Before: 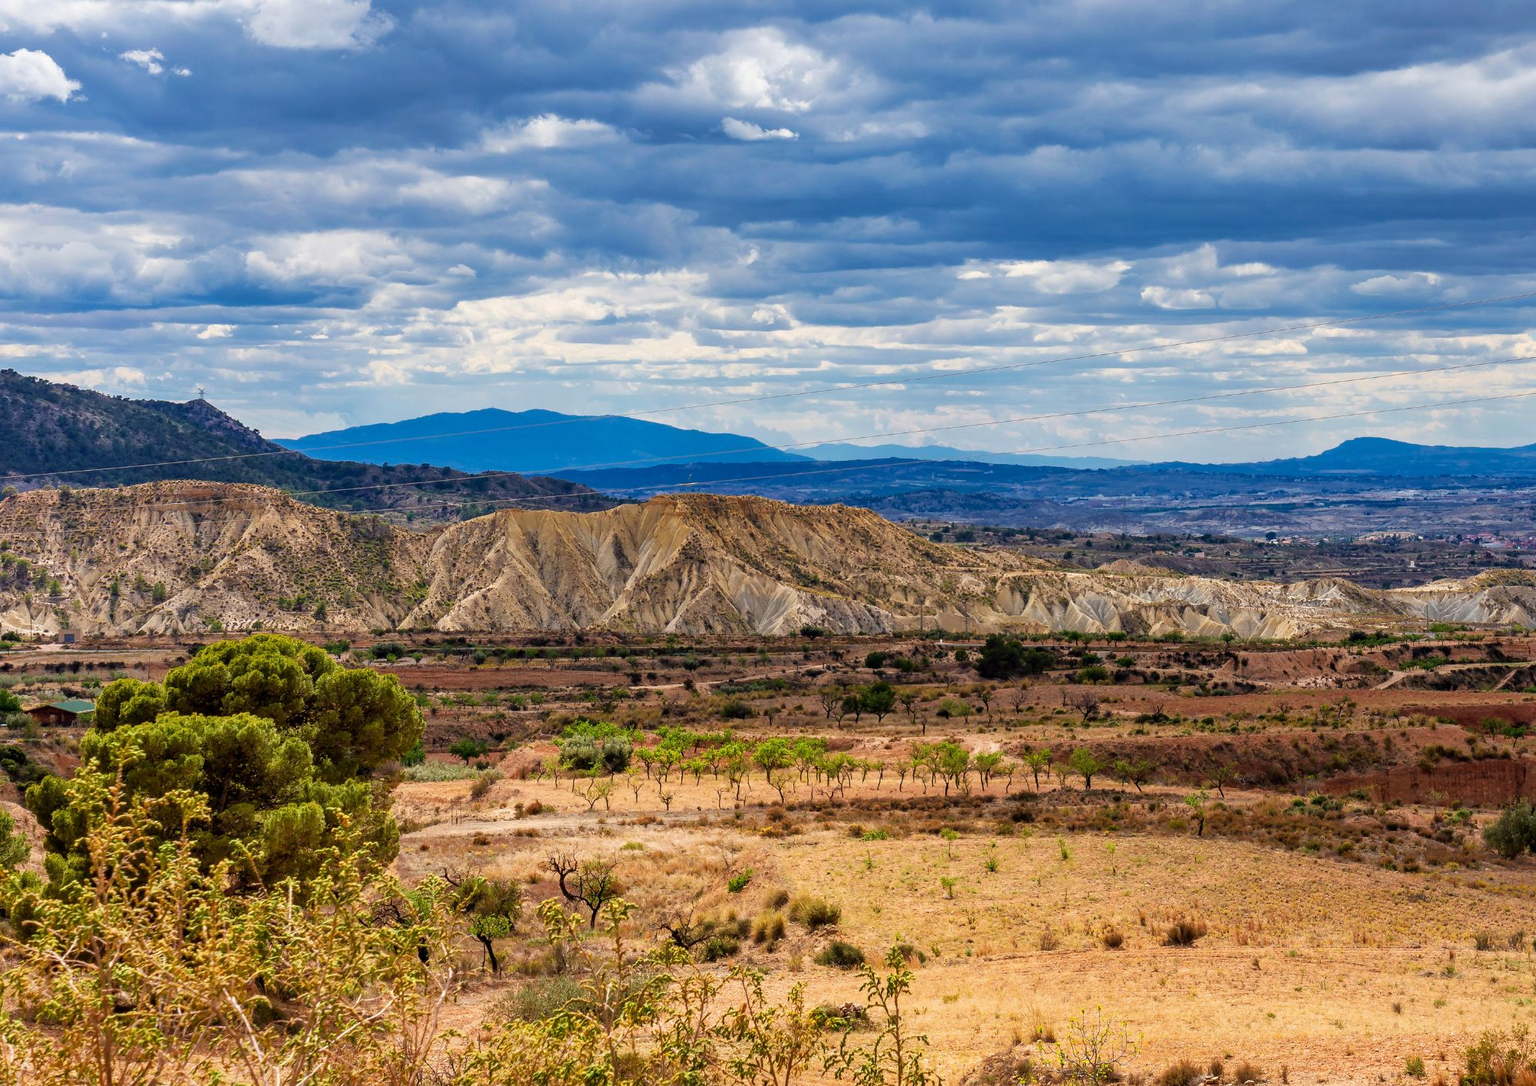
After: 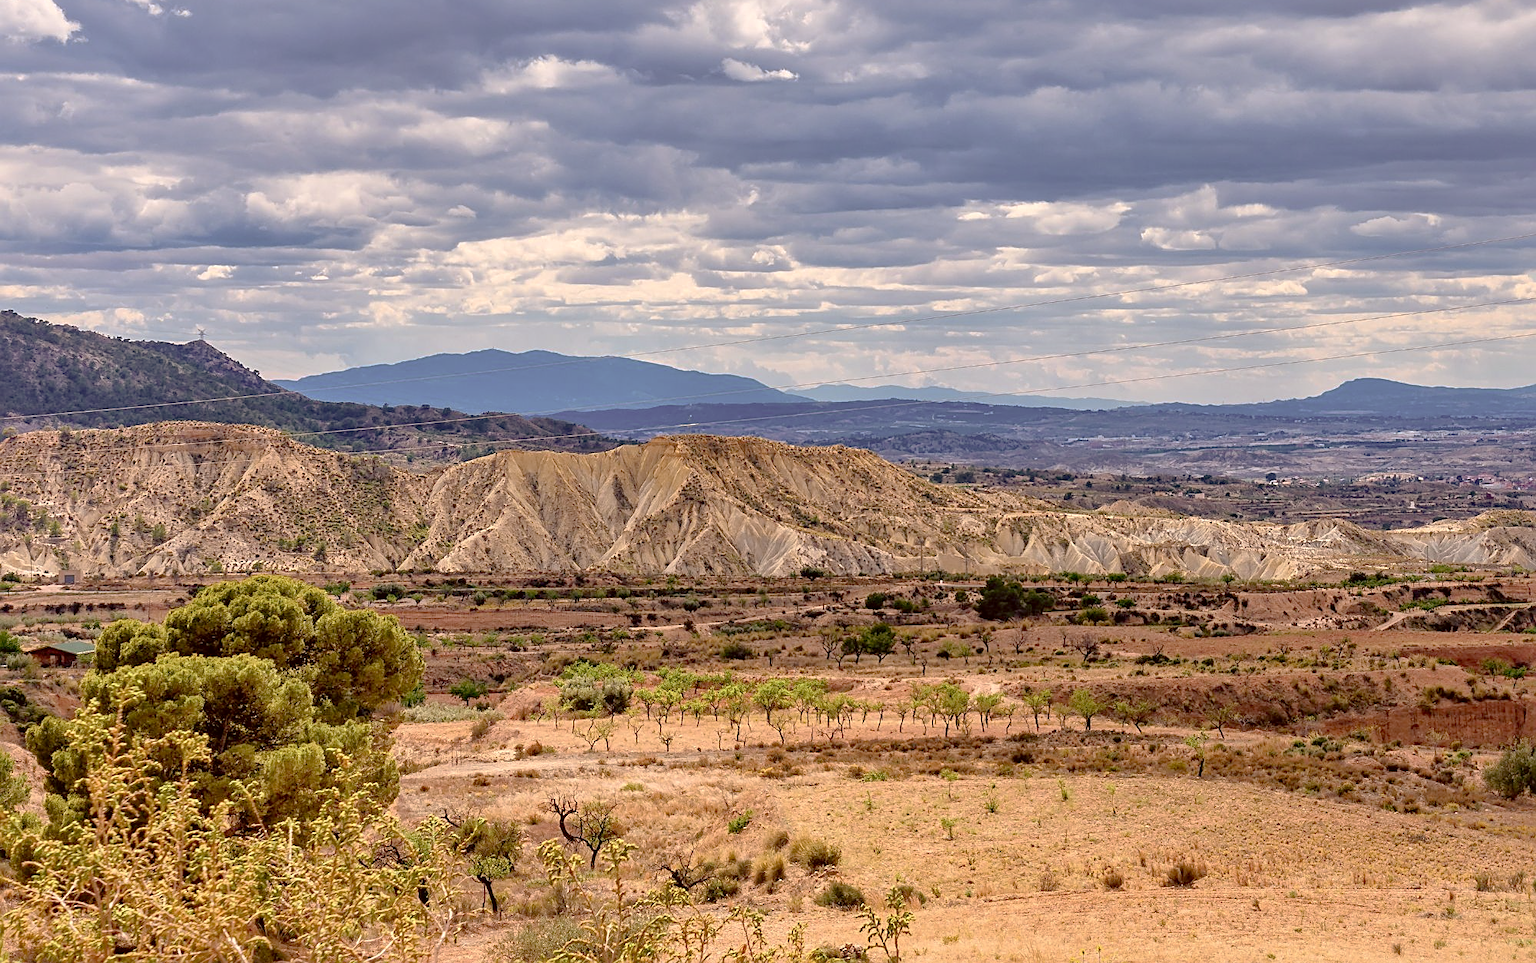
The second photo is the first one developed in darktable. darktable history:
sharpen: on, module defaults
local contrast: mode bilateral grid, contrast 24, coarseness 49, detail 123%, midtone range 0.2
contrast brightness saturation: contrast -0.025, brightness -0.014, saturation 0.036
crop and rotate: top 5.489%, bottom 5.734%
tone curve: curves: ch0 [(0, 0) (0.004, 0.008) (0.077, 0.156) (0.169, 0.29) (0.774, 0.774) (1, 1)], preserve colors none
color correction: highlights a* 6.25, highlights b* 8.2, shadows a* 6.27, shadows b* 7.02, saturation 0.904
